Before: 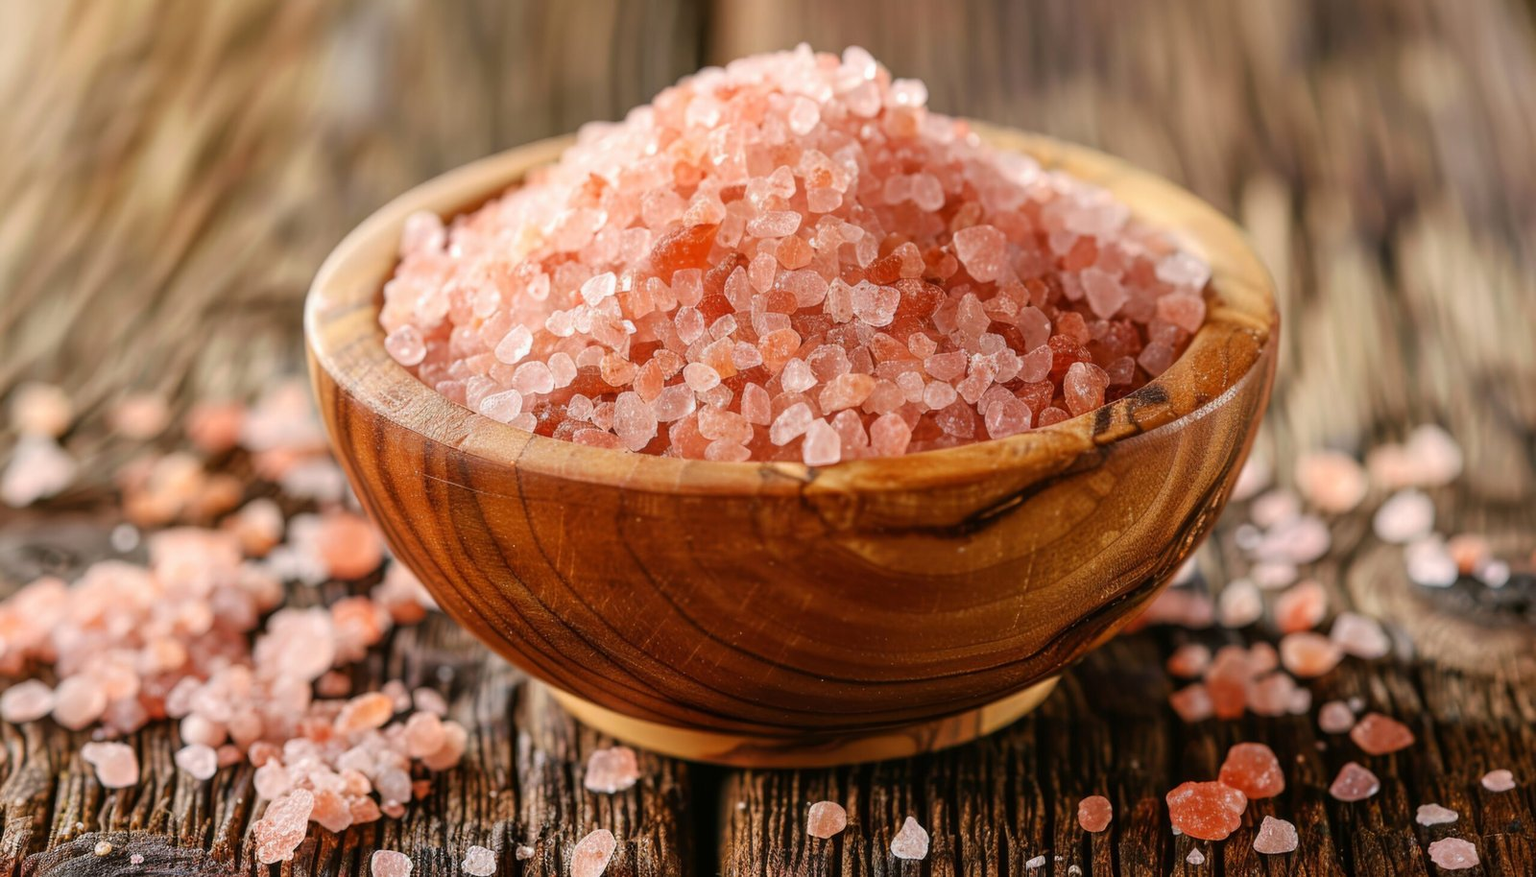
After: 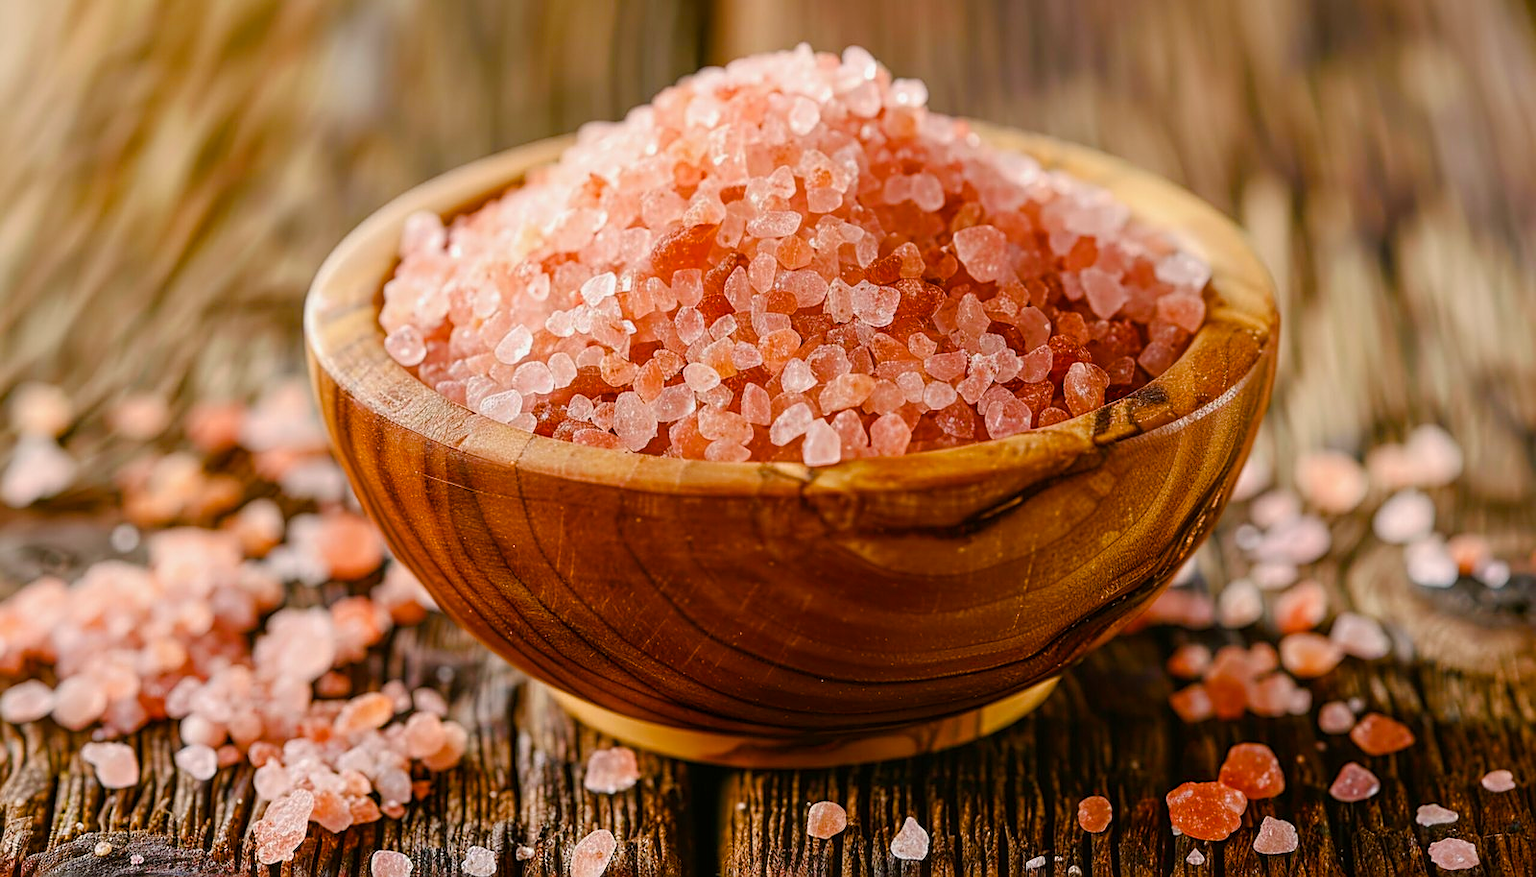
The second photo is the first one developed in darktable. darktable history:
color balance rgb: linear chroma grading › global chroma 0.357%, perceptual saturation grading › global saturation 26.366%, perceptual saturation grading › highlights -28.705%, perceptual saturation grading › mid-tones 15.611%, perceptual saturation grading › shadows 32.915%, perceptual brilliance grading › global brilliance 1.31%, perceptual brilliance grading › highlights -3.772%, global vibrance 20%
sharpen: on, module defaults
